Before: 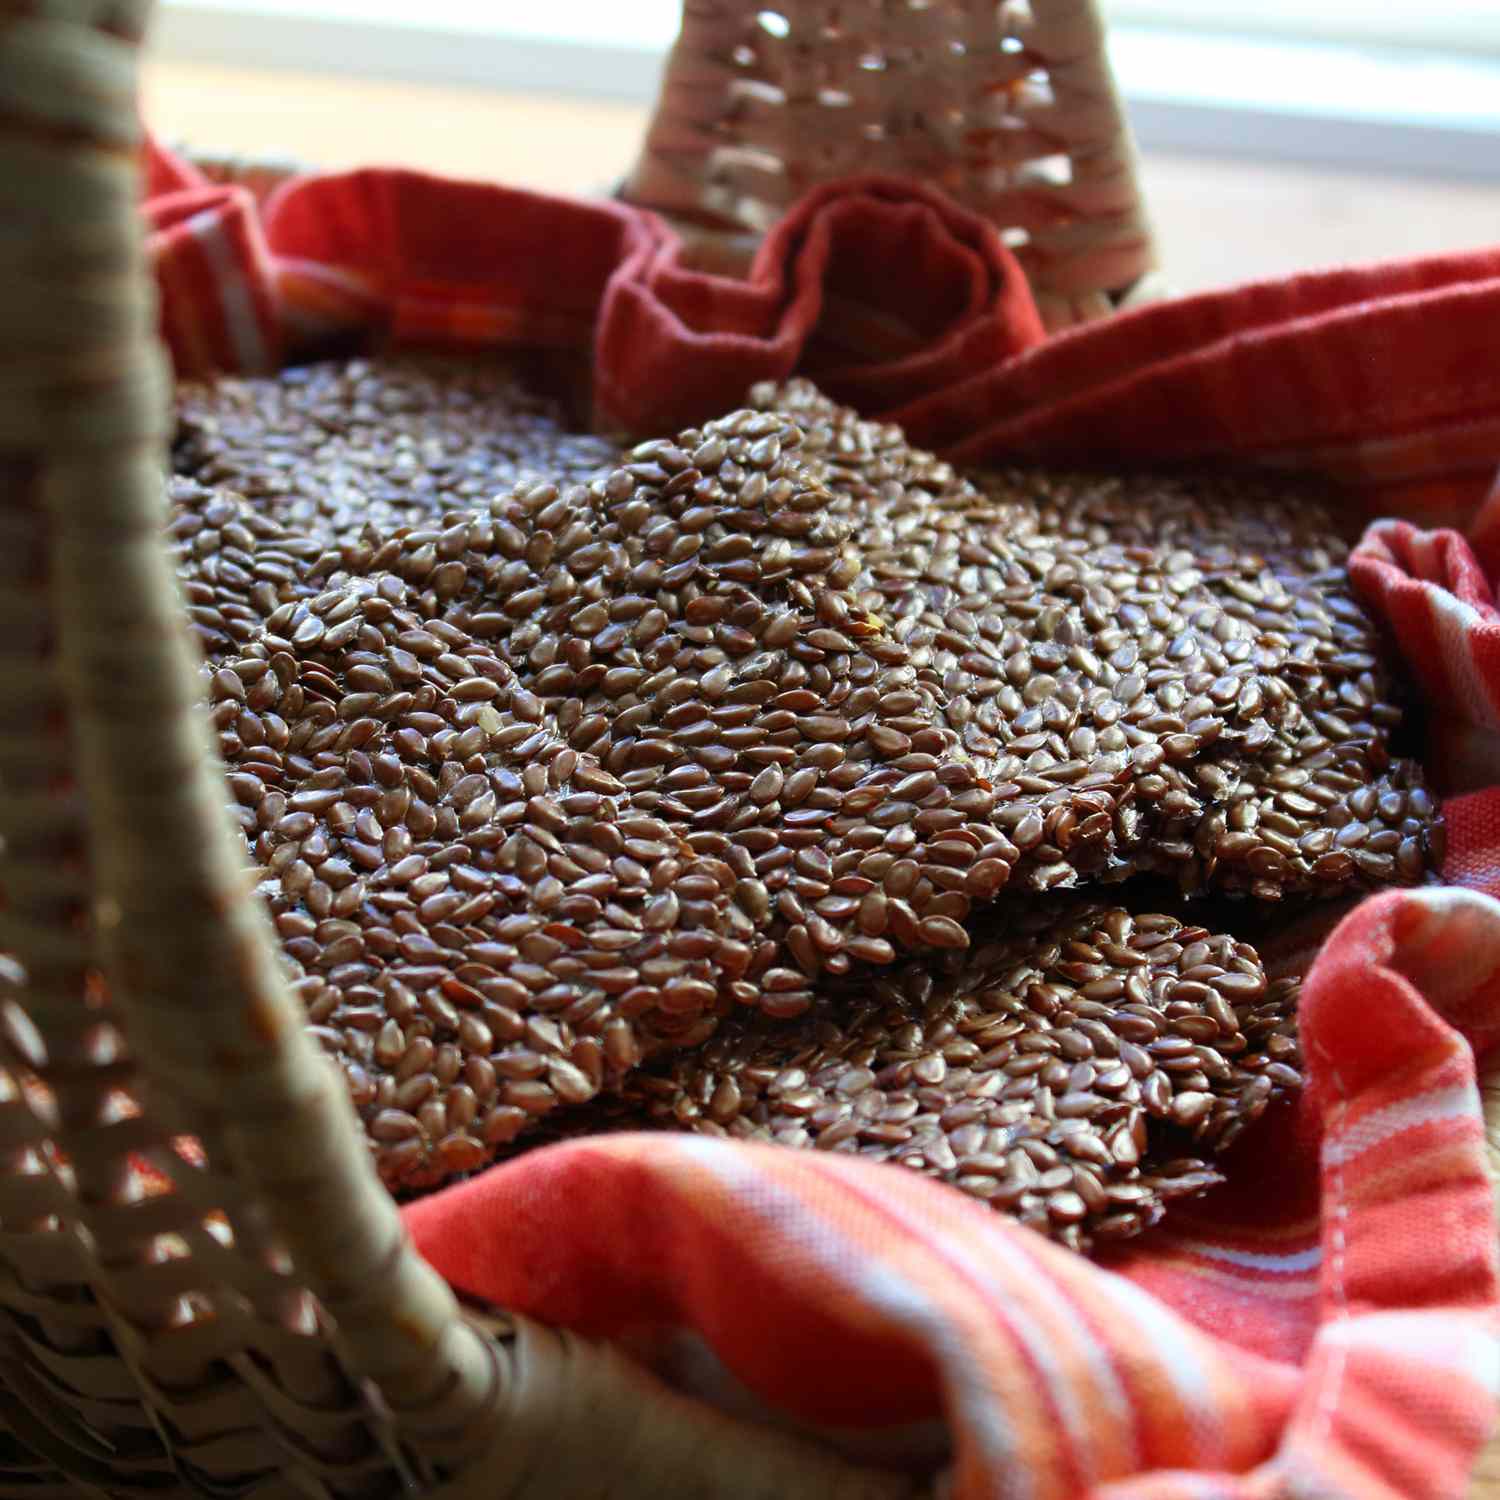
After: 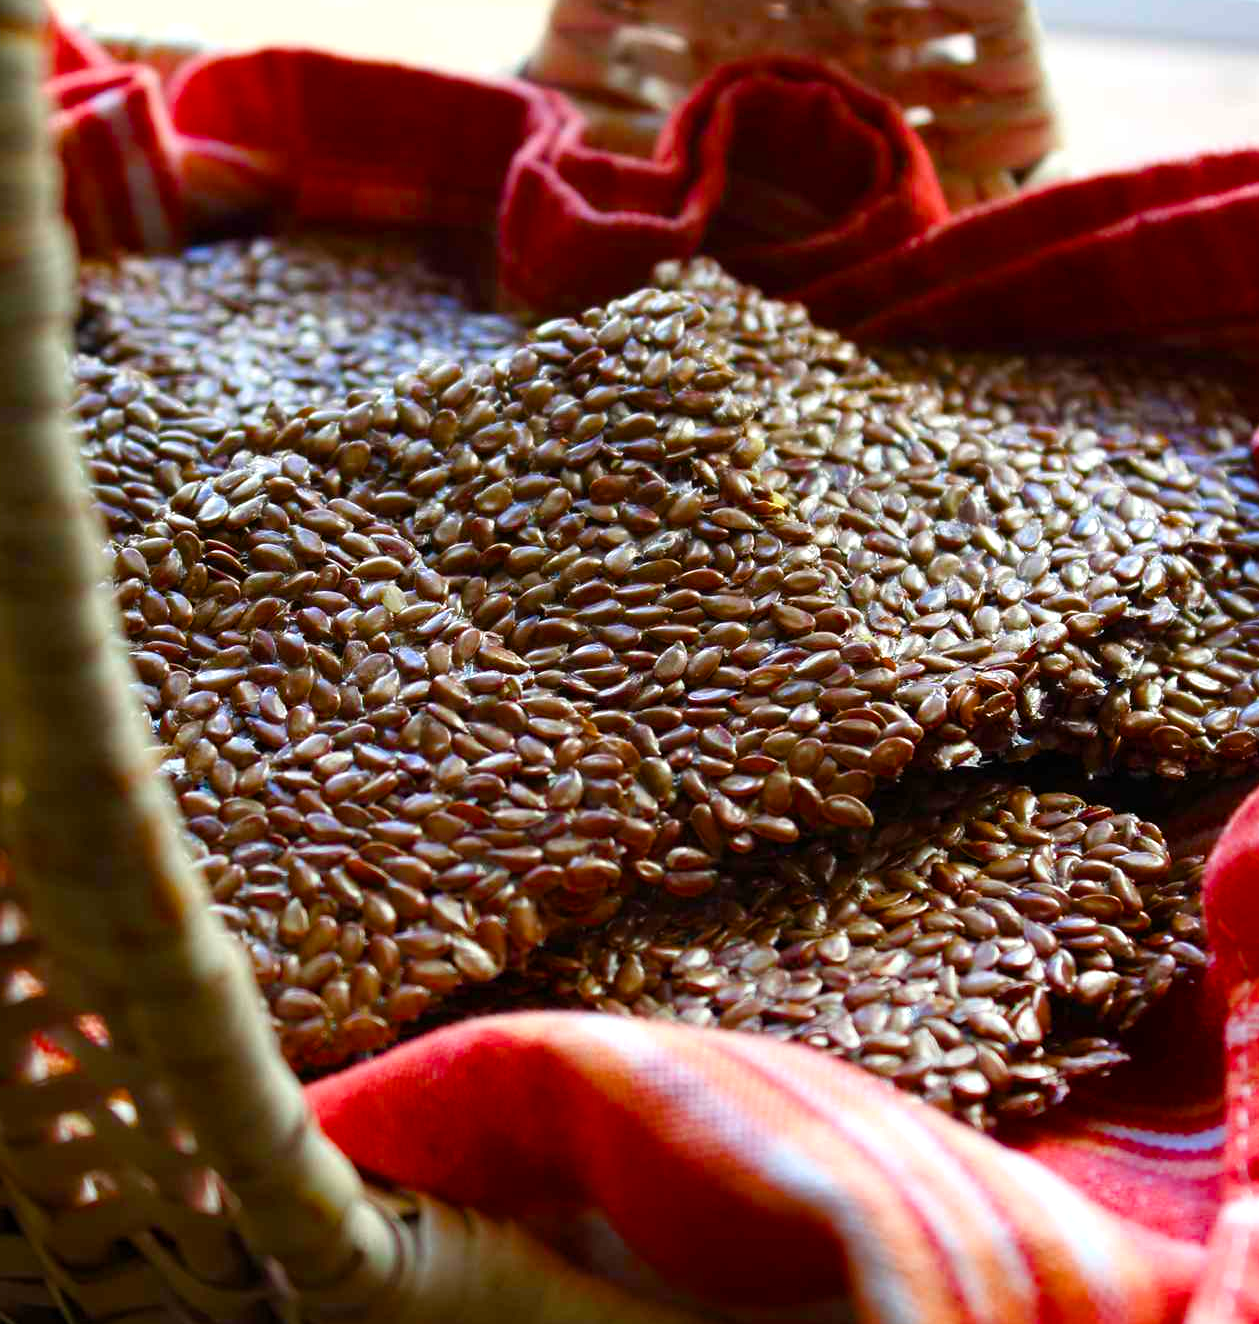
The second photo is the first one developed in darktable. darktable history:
color balance rgb: highlights gain › luminance 17.504%, perceptual saturation grading › global saturation 27.204%, perceptual saturation grading › highlights -28.685%, perceptual saturation grading › mid-tones 15.109%, perceptual saturation grading › shadows 33.721%, global vibrance 20%
crop: left 6.462%, top 8.072%, right 9.542%, bottom 3.66%
